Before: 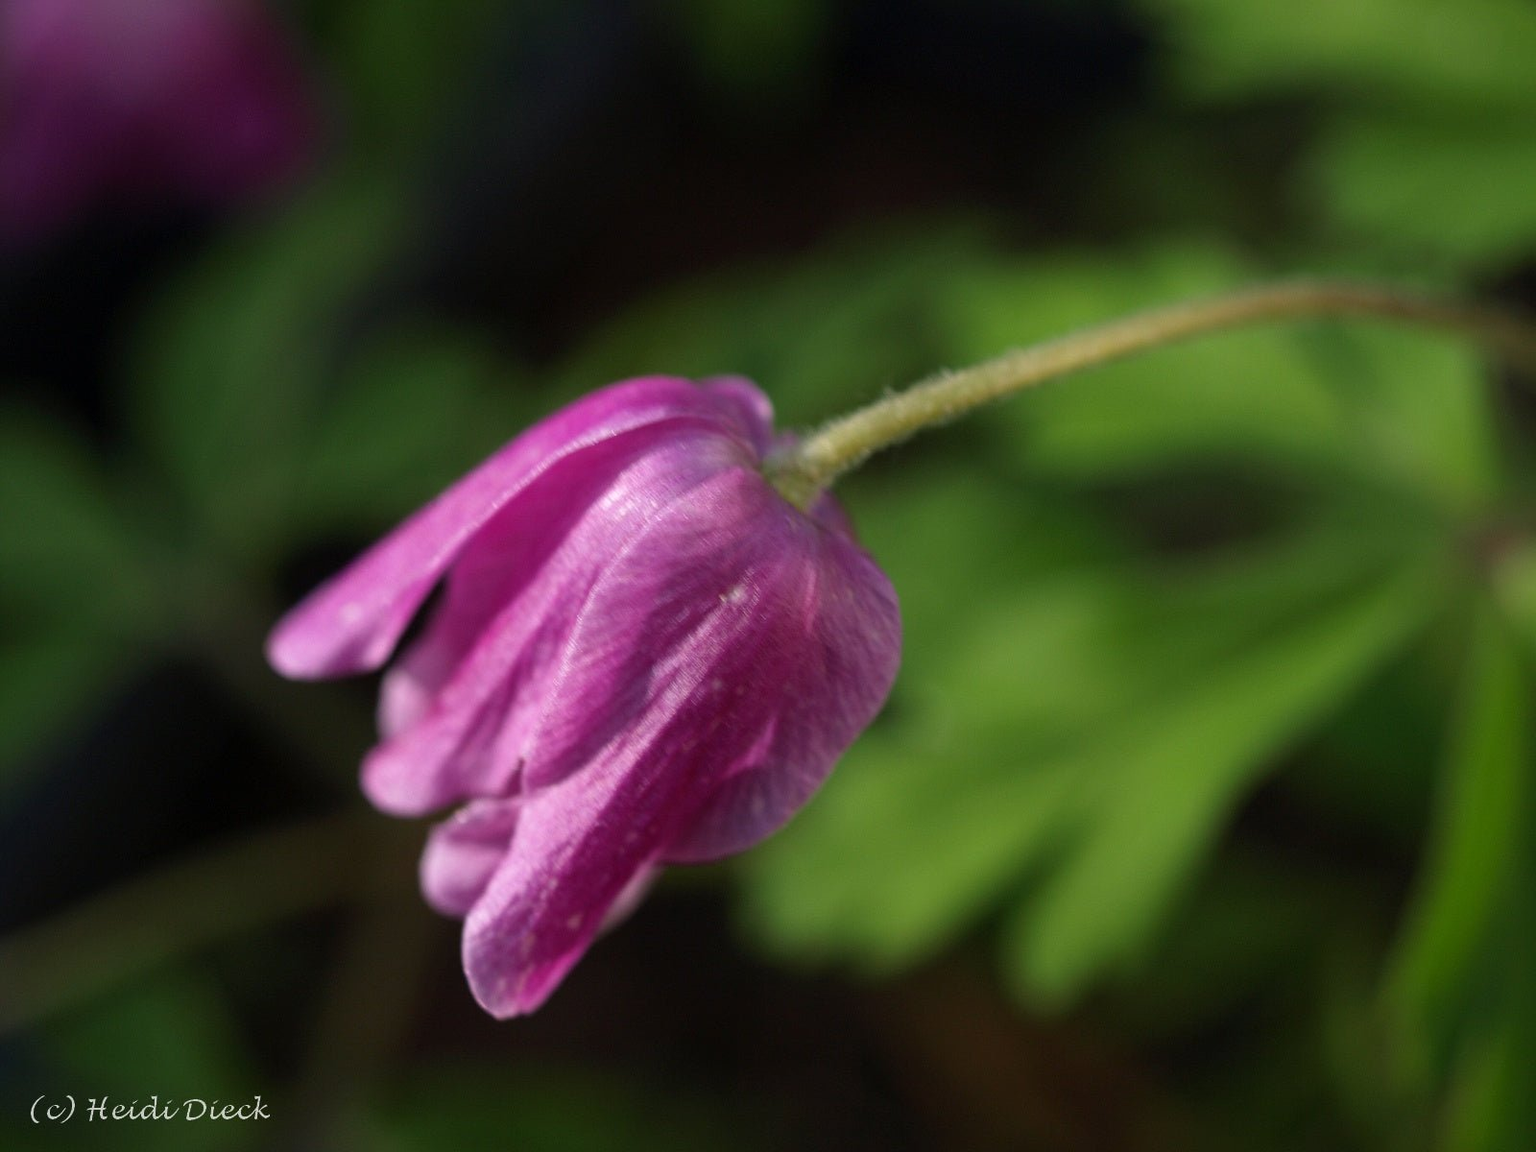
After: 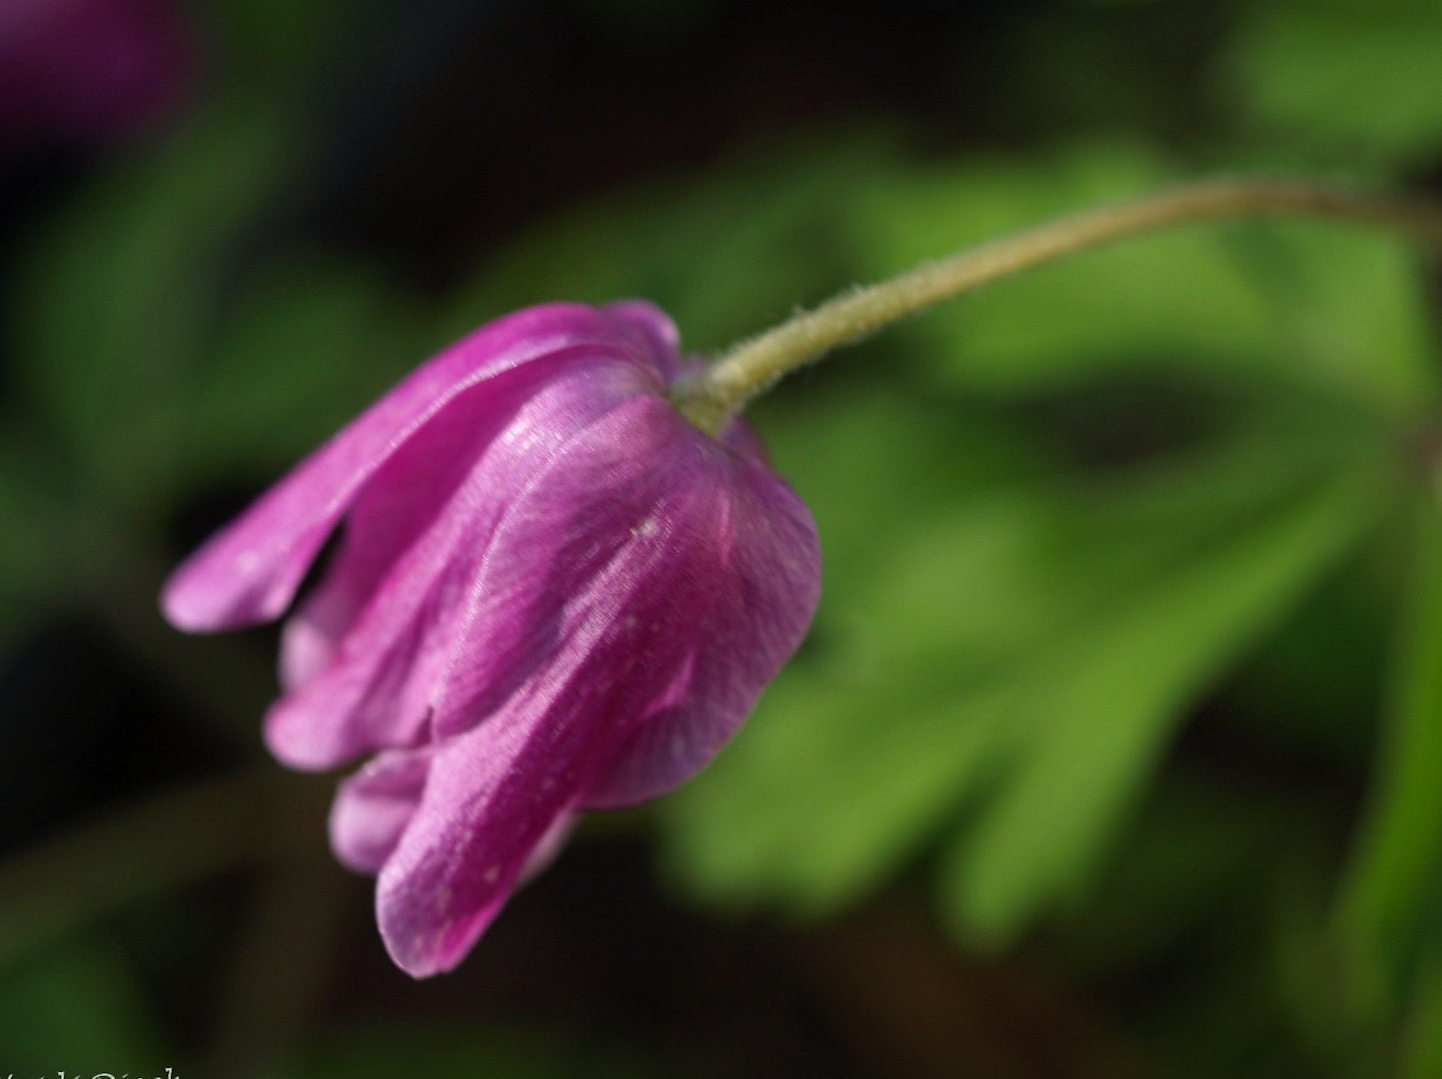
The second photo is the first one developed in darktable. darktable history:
crop and rotate: angle 2.11°, left 5.466%, top 5.711%
